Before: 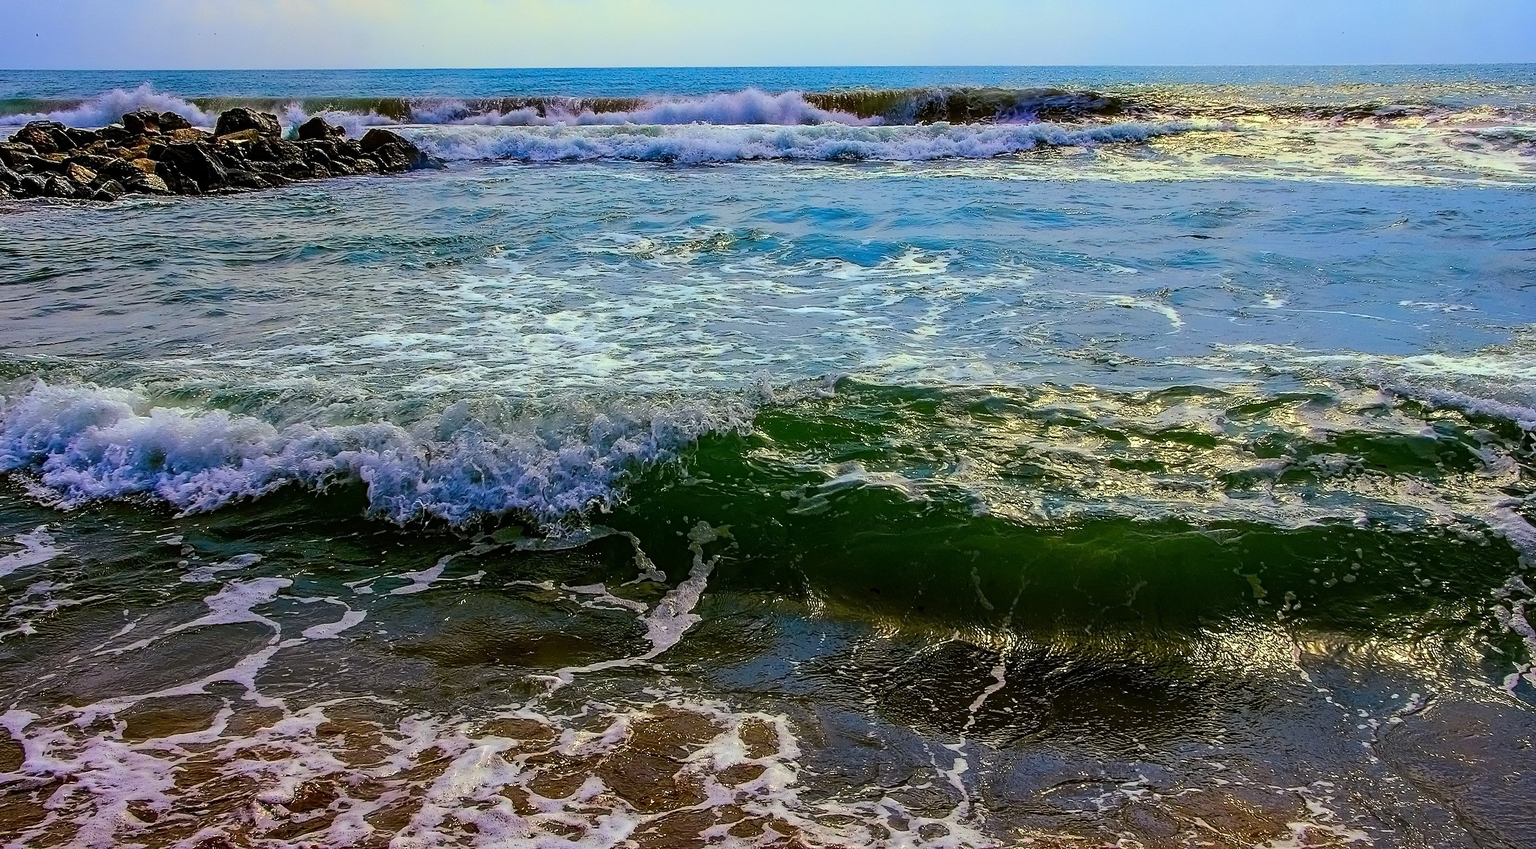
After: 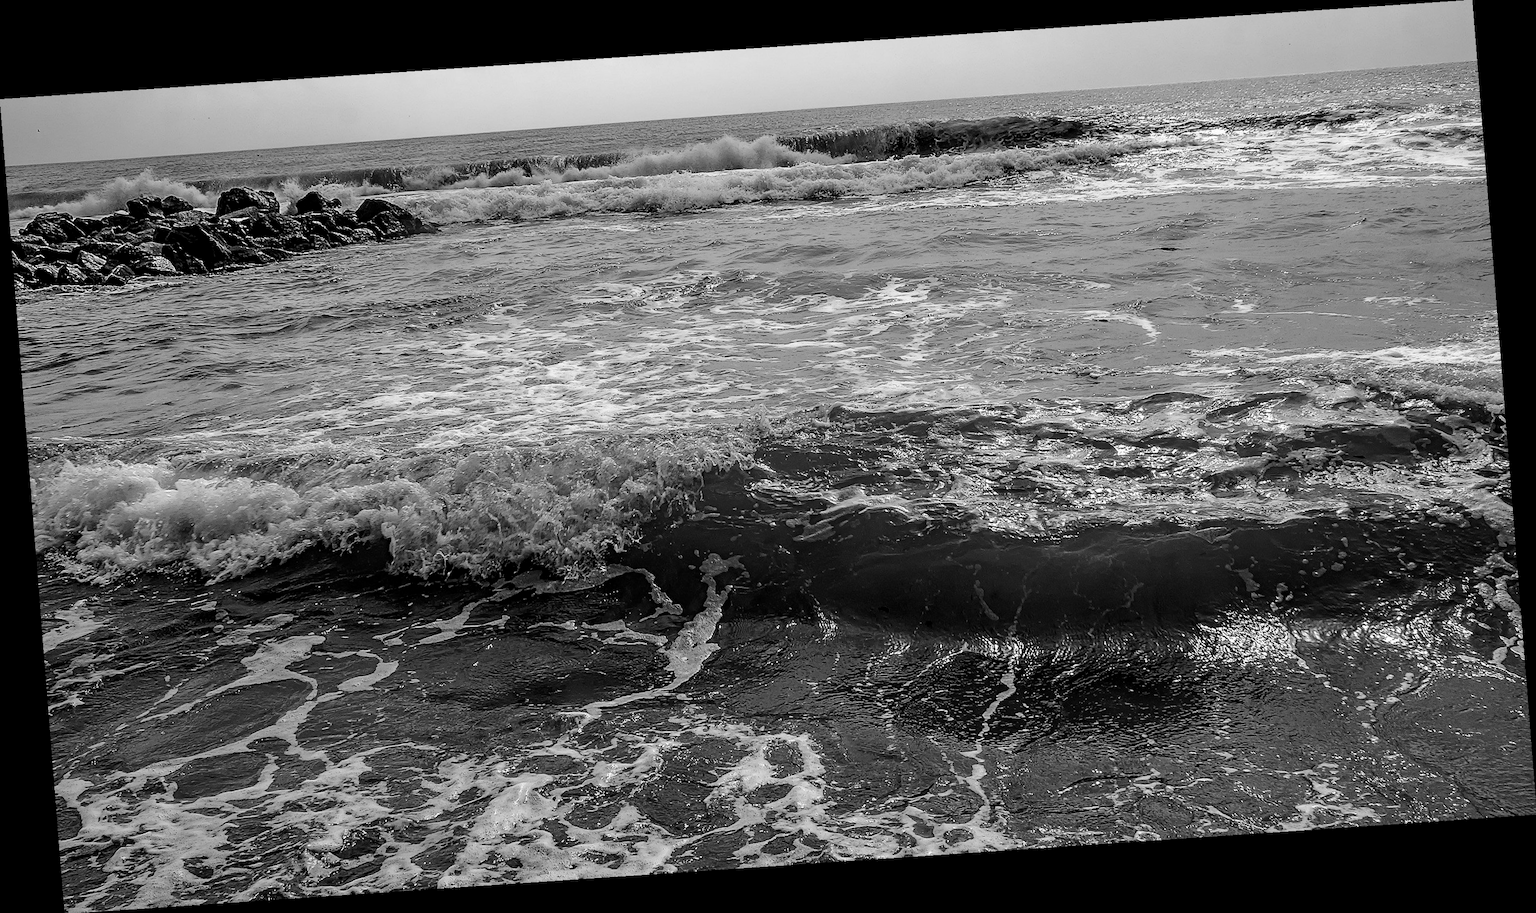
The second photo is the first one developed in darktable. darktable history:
monochrome: a -4.13, b 5.16, size 1
rotate and perspective: rotation -4.2°, shear 0.006, automatic cropping off
local contrast: highlights 100%, shadows 100%, detail 120%, midtone range 0.2
